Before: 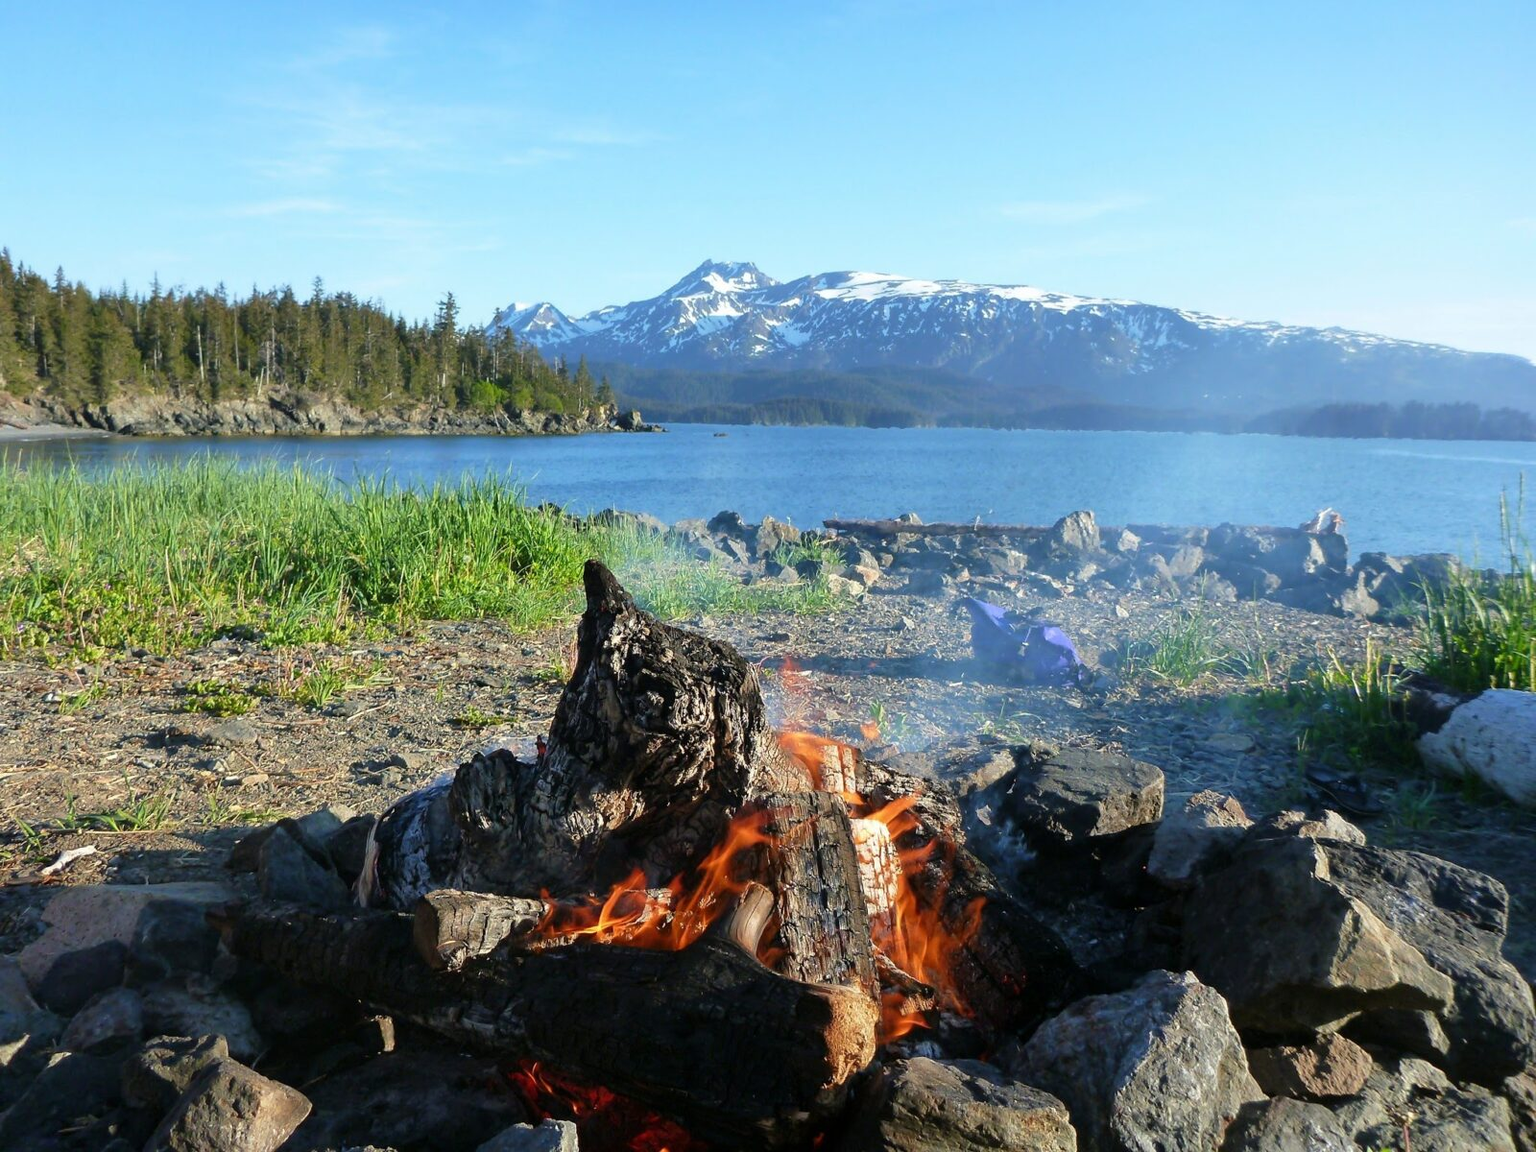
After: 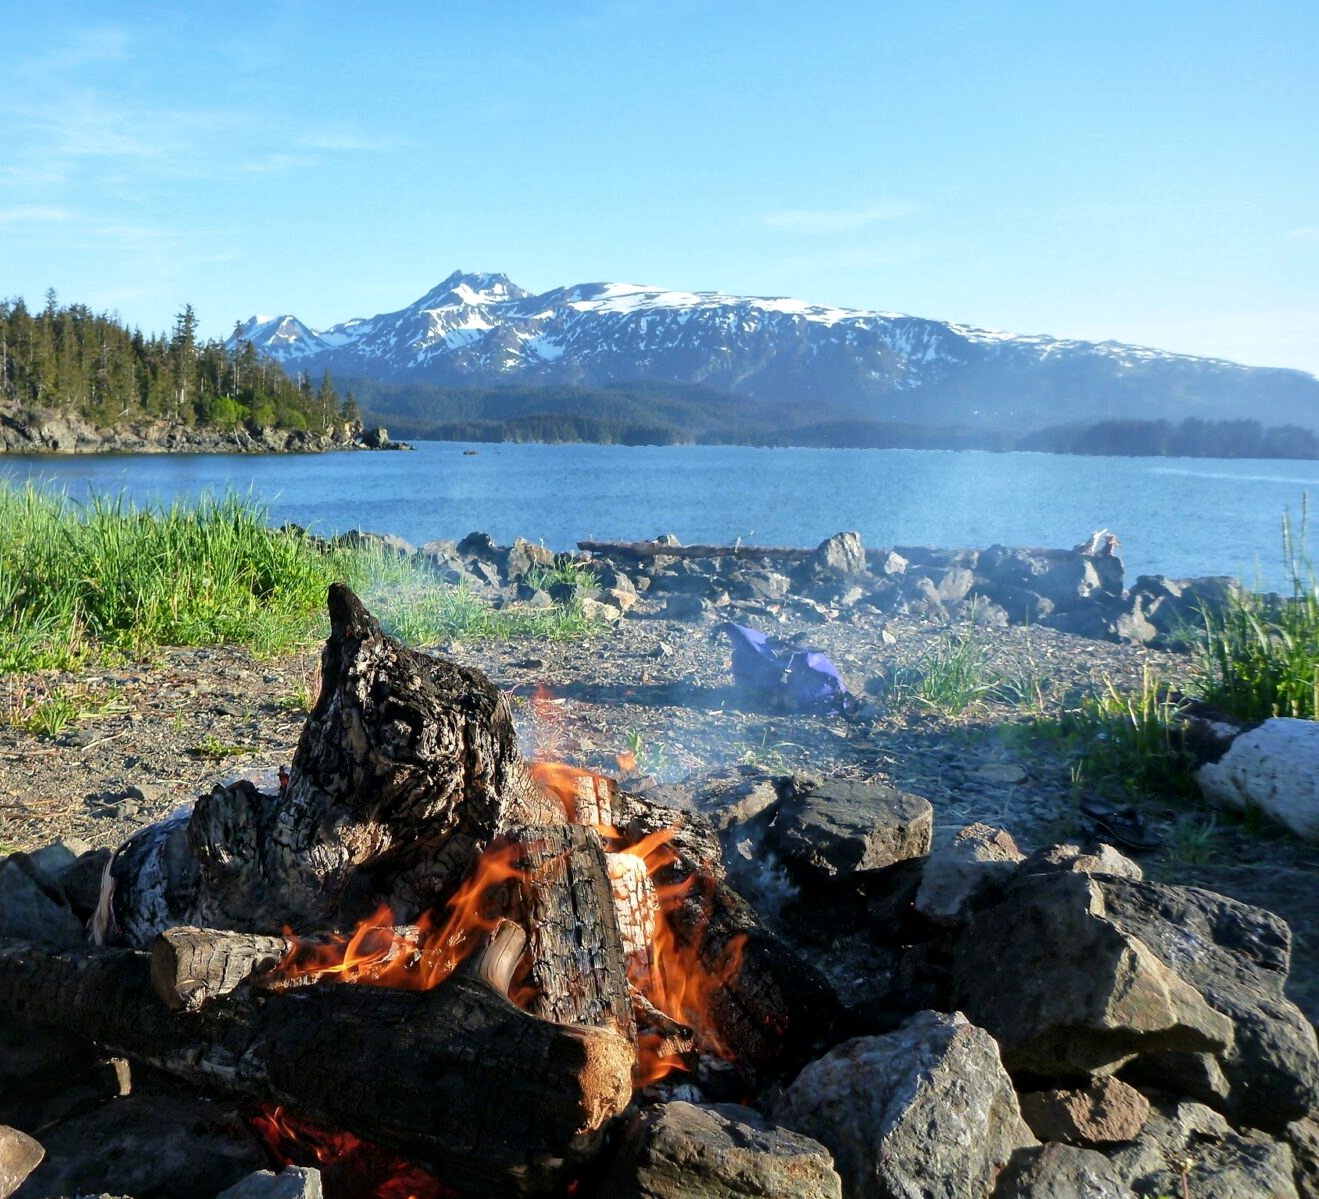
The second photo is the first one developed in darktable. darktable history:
crop: left 17.536%, bottom 0.042%
local contrast: mode bilateral grid, contrast 21, coarseness 50, detail 132%, midtone range 0.2
